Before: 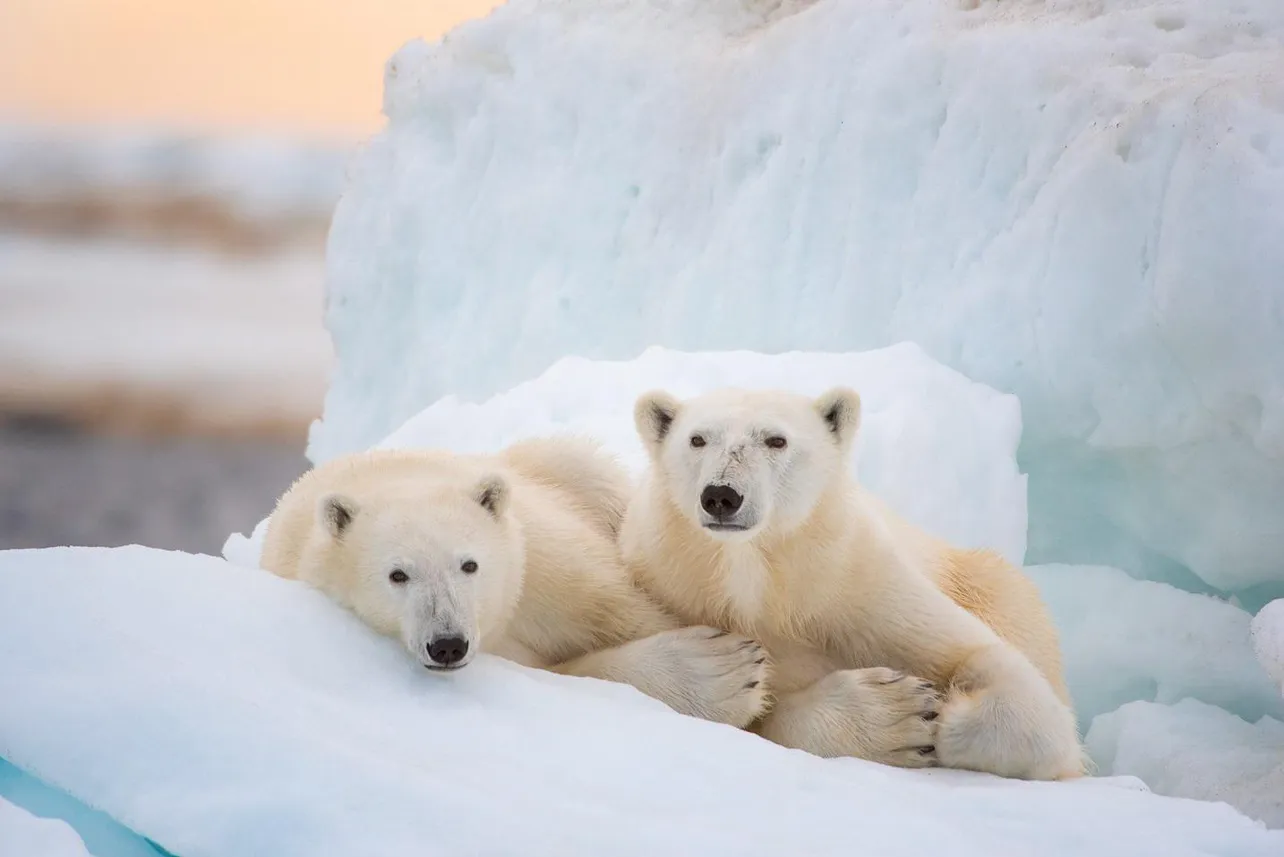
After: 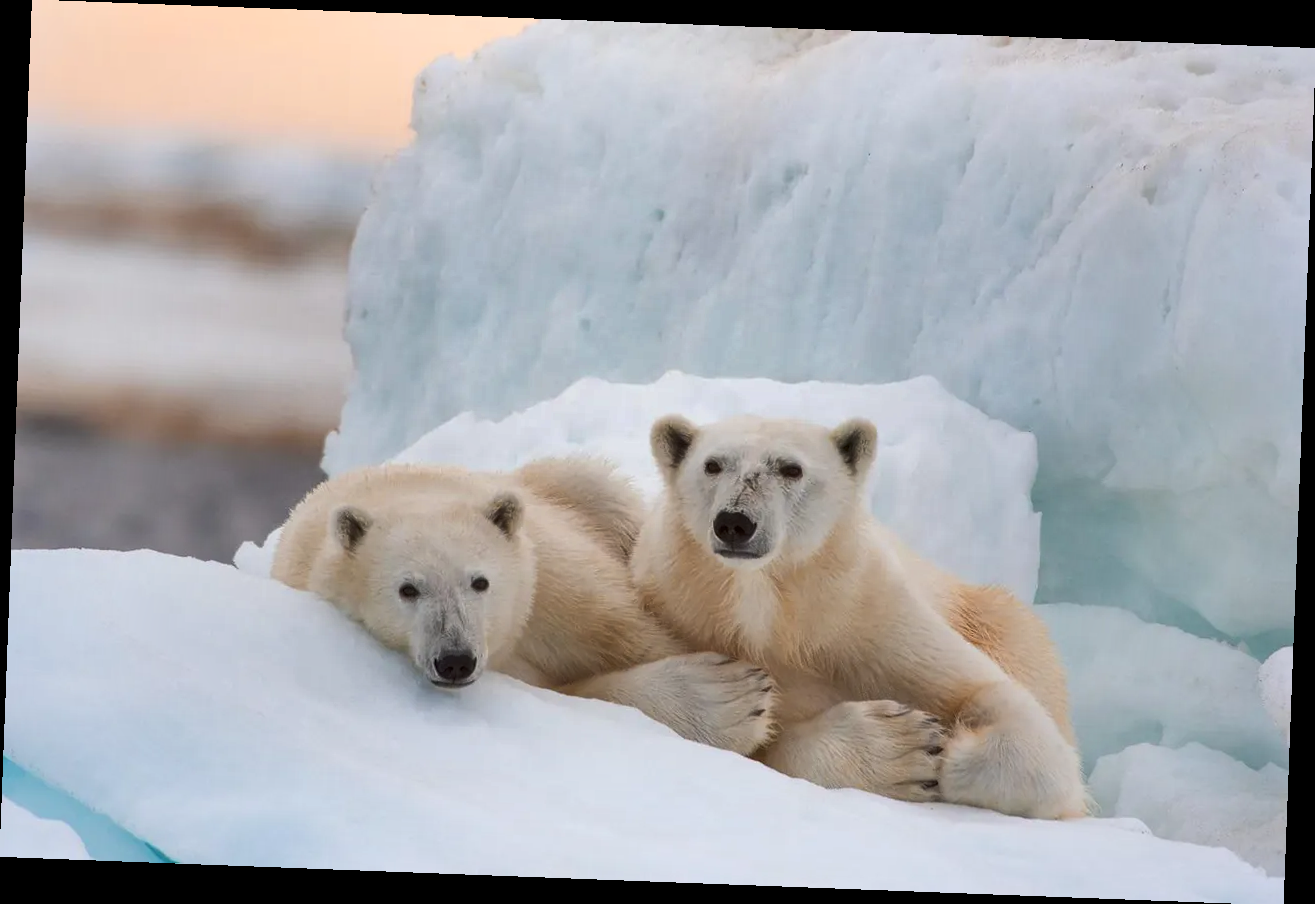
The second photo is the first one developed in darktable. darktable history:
shadows and highlights: radius 108.52, shadows 44.07, highlights -67.8, low approximation 0.01, soften with gaussian
color zones: curves: ch1 [(0, 0.469) (0.072, 0.457) (0.243, 0.494) (0.429, 0.5) (0.571, 0.5) (0.714, 0.5) (0.857, 0.5) (1, 0.469)]; ch2 [(0, 0.499) (0.143, 0.467) (0.242, 0.436) (0.429, 0.493) (0.571, 0.5) (0.714, 0.5) (0.857, 0.5) (1, 0.499)]
rotate and perspective: rotation 2.17°, automatic cropping off
